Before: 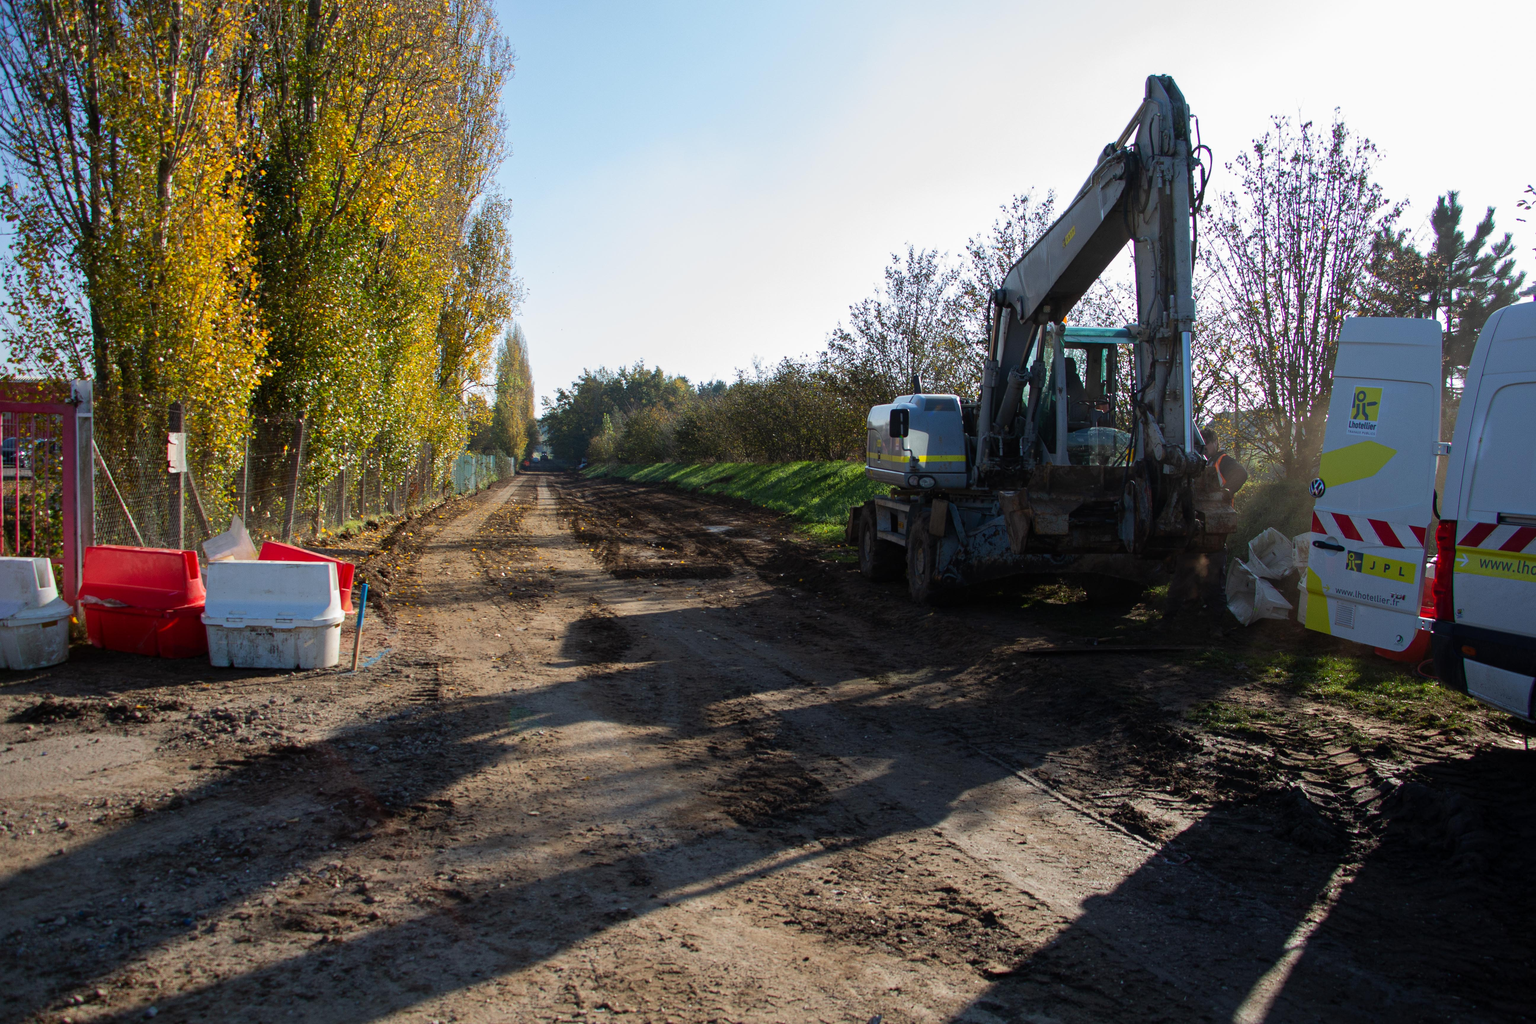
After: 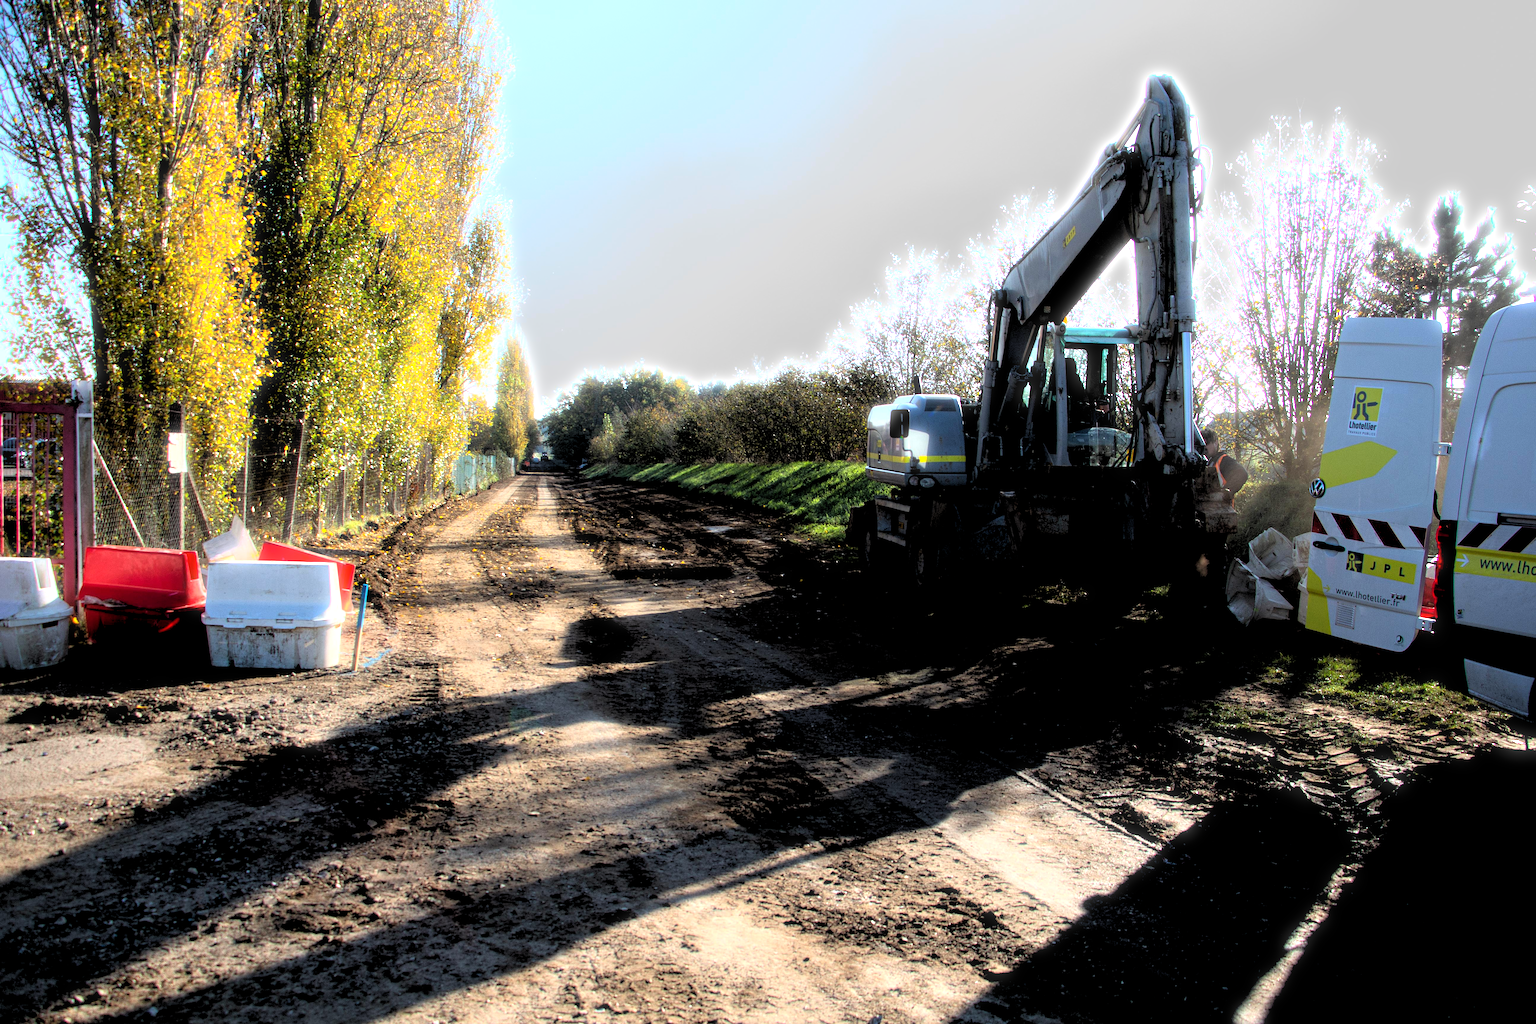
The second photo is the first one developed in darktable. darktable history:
exposure: black level correction 0, exposure 1 EV, compensate highlight preservation false
rgb levels: levels [[0.034, 0.472, 0.904], [0, 0.5, 1], [0, 0.5, 1]]
bloom: size 5%, threshold 95%, strength 15%
